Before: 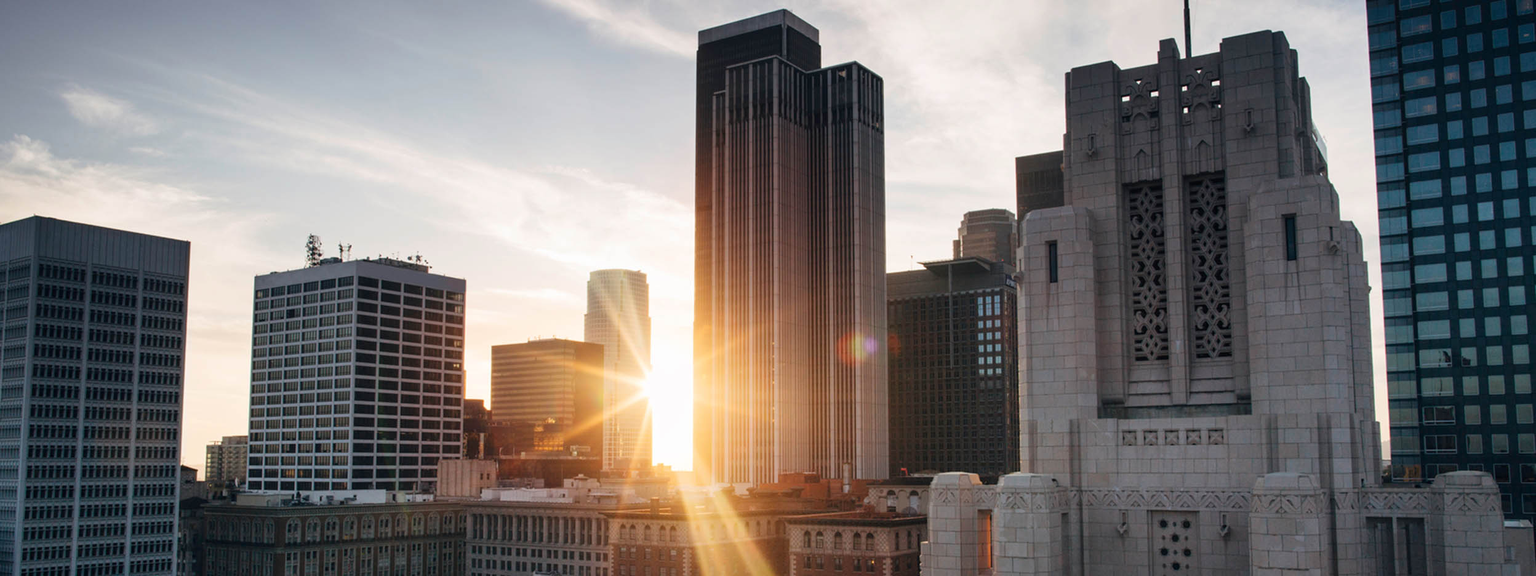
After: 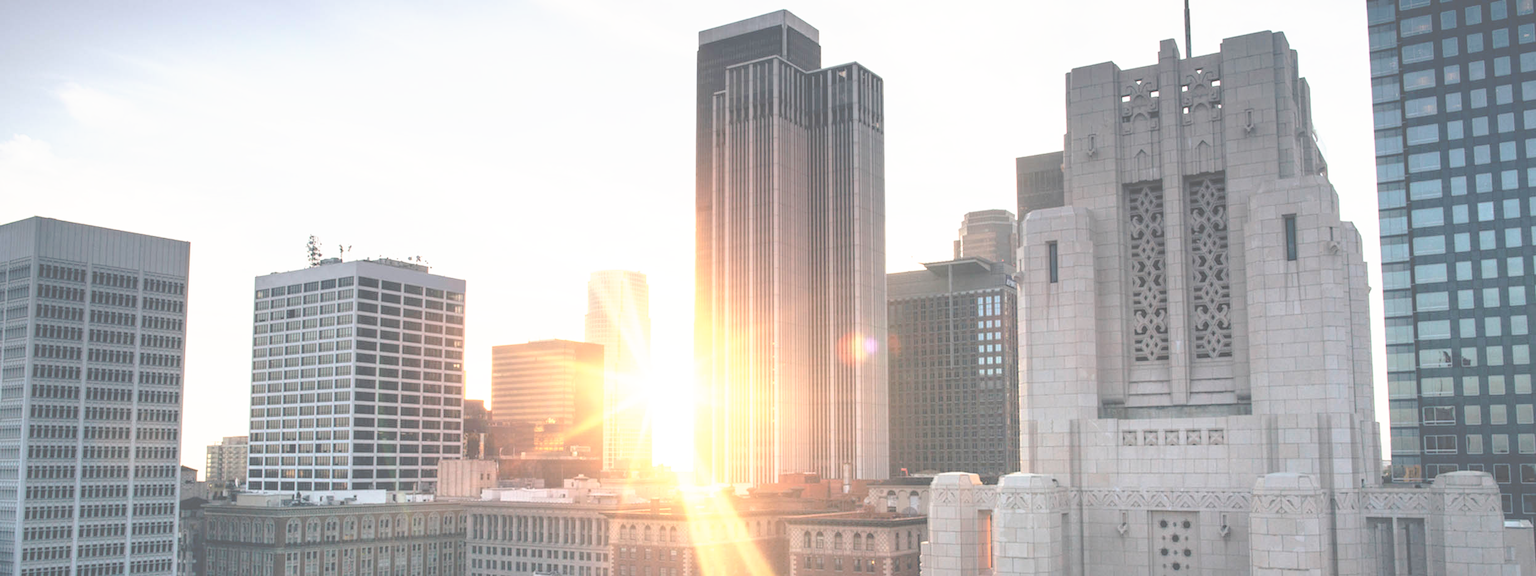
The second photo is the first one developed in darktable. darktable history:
contrast brightness saturation: contrast 0.14, brightness 0.225
color correction: highlights b* 0.063
tone curve: curves: ch0 [(0, 0) (0.003, 0.326) (0.011, 0.332) (0.025, 0.352) (0.044, 0.378) (0.069, 0.4) (0.1, 0.416) (0.136, 0.432) (0.177, 0.468) (0.224, 0.509) (0.277, 0.554) (0.335, 0.6) (0.399, 0.642) (0.468, 0.693) (0.543, 0.753) (0.623, 0.818) (0.709, 0.897) (0.801, 0.974) (0.898, 0.991) (1, 1)], preserve colors none
